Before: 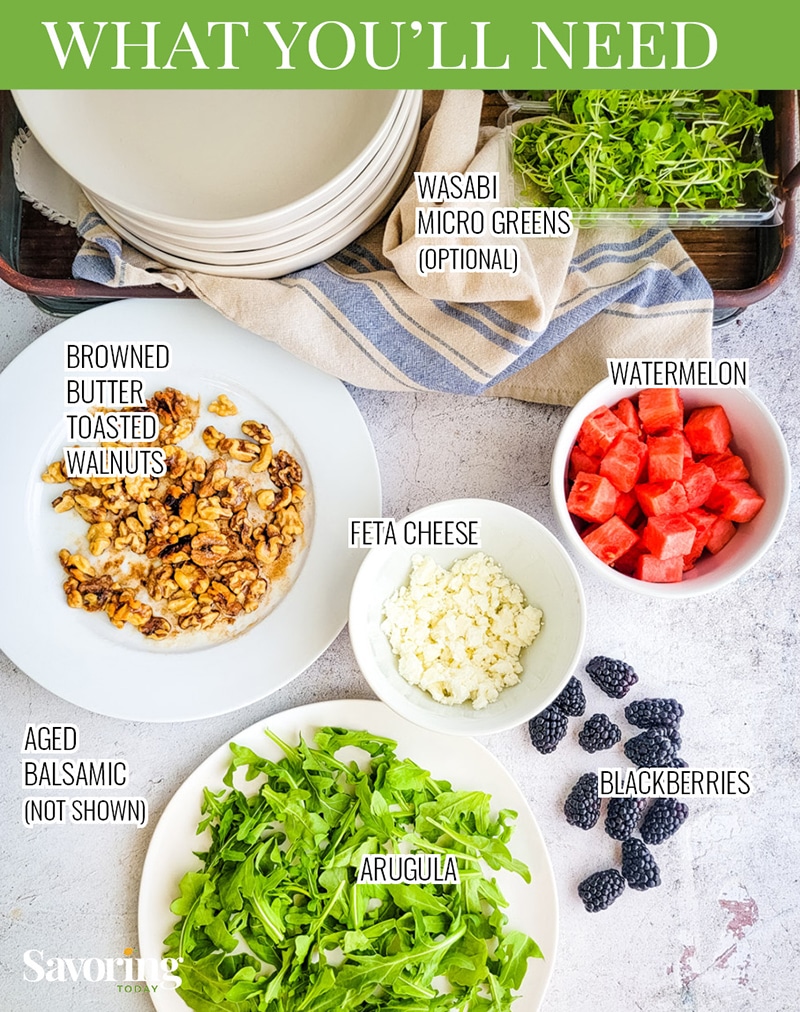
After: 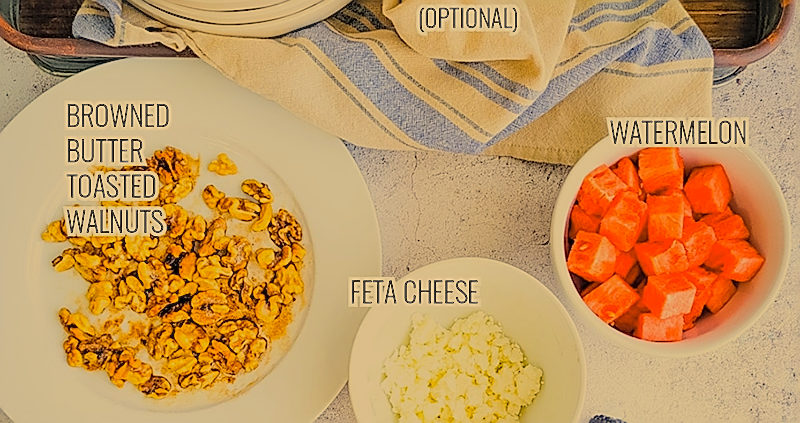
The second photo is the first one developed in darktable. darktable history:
white balance: red 1.123, blue 0.83
sharpen: radius 1.4, amount 1.25, threshold 0.7
color contrast: green-magenta contrast 0.85, blue-yellow contrast 1.25, unbound 0
global tonemap: drago (0.7, 100)
crop and rotate: top 23.84%, bottom 34.294%
